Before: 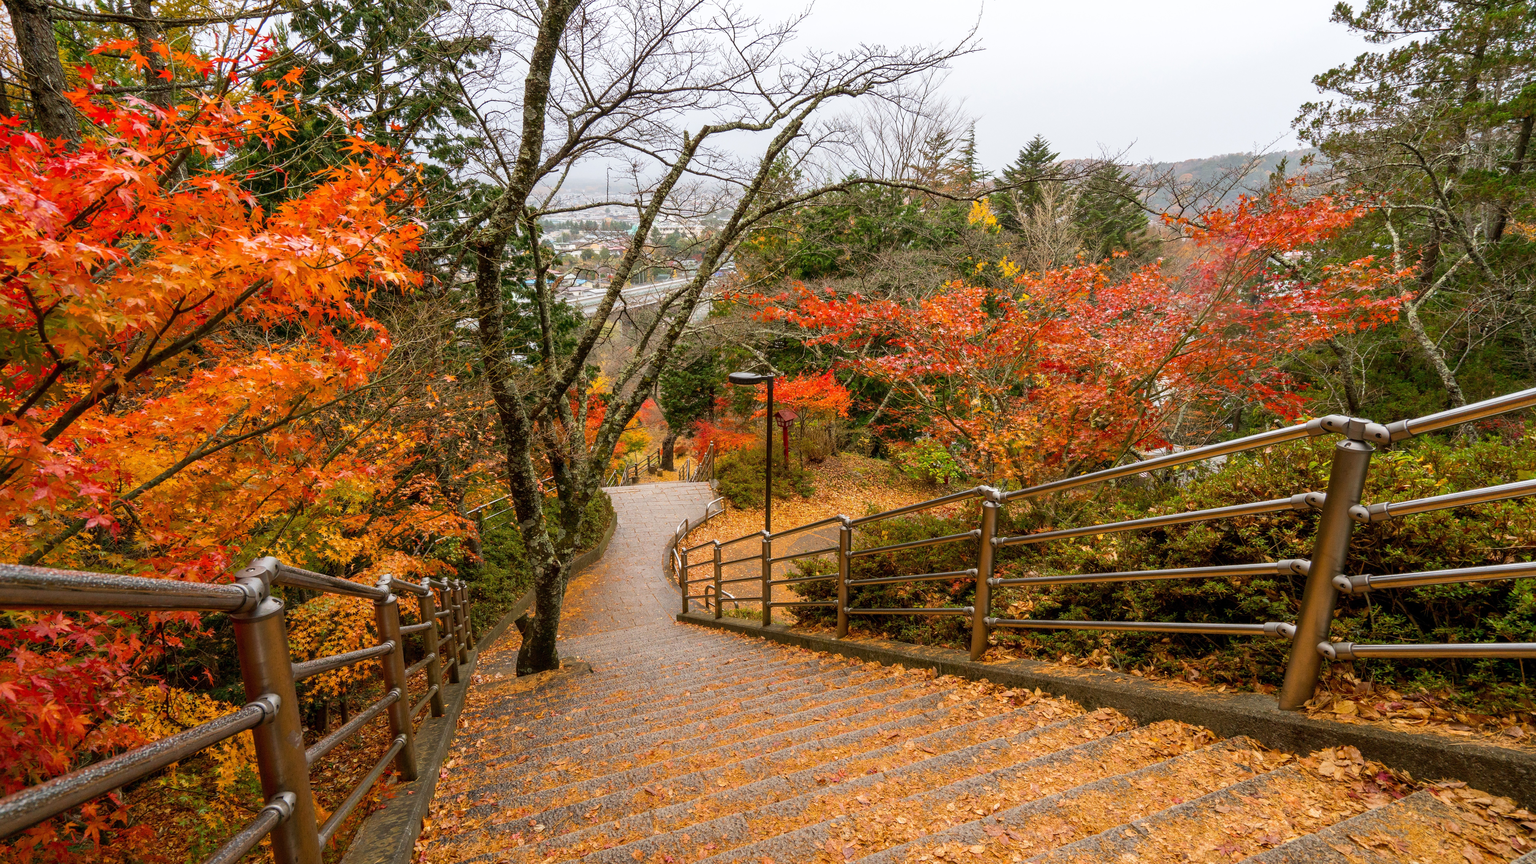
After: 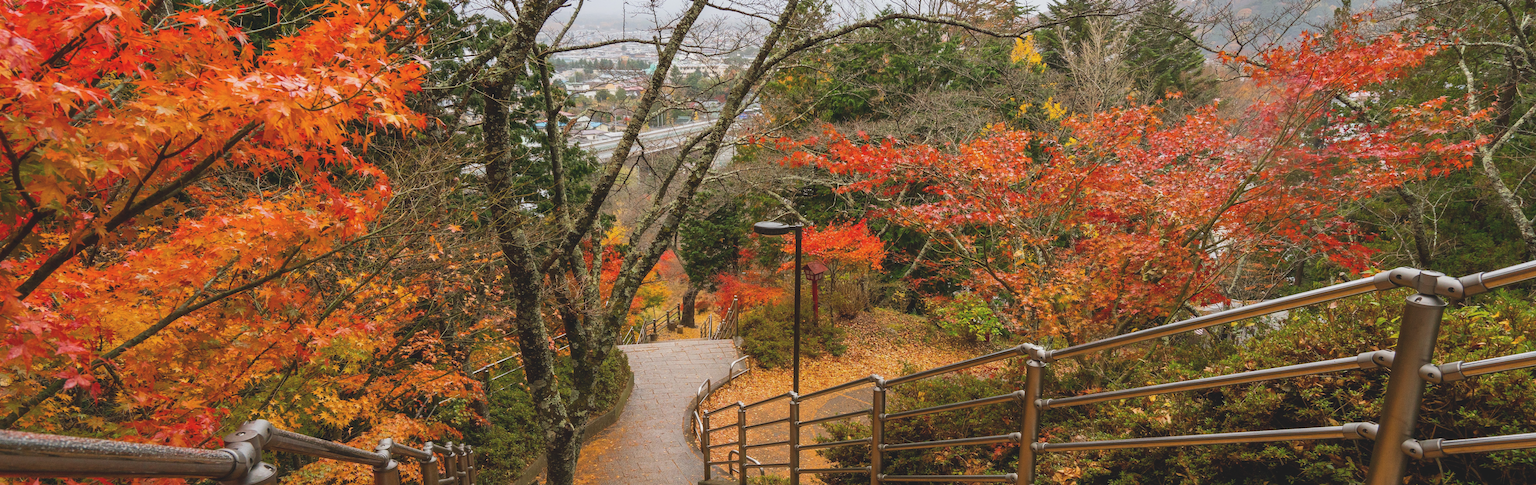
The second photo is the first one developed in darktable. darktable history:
exposure: black level correction -0.014, exposure -0.193 EV, compensate highlight preservation false
crop: left 1.744%, top 19.225%, right 5.069%, bottom 28.357%
